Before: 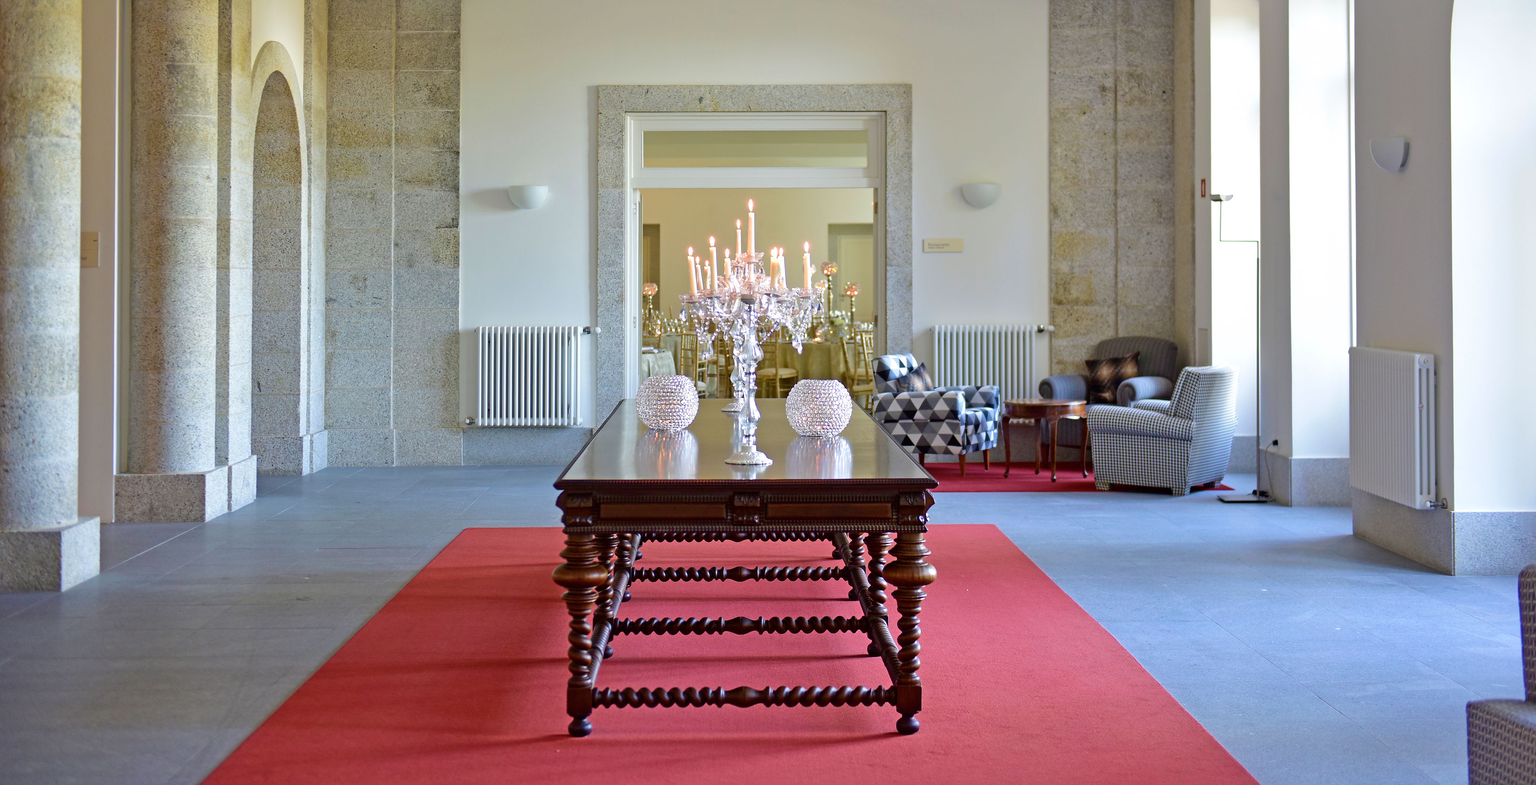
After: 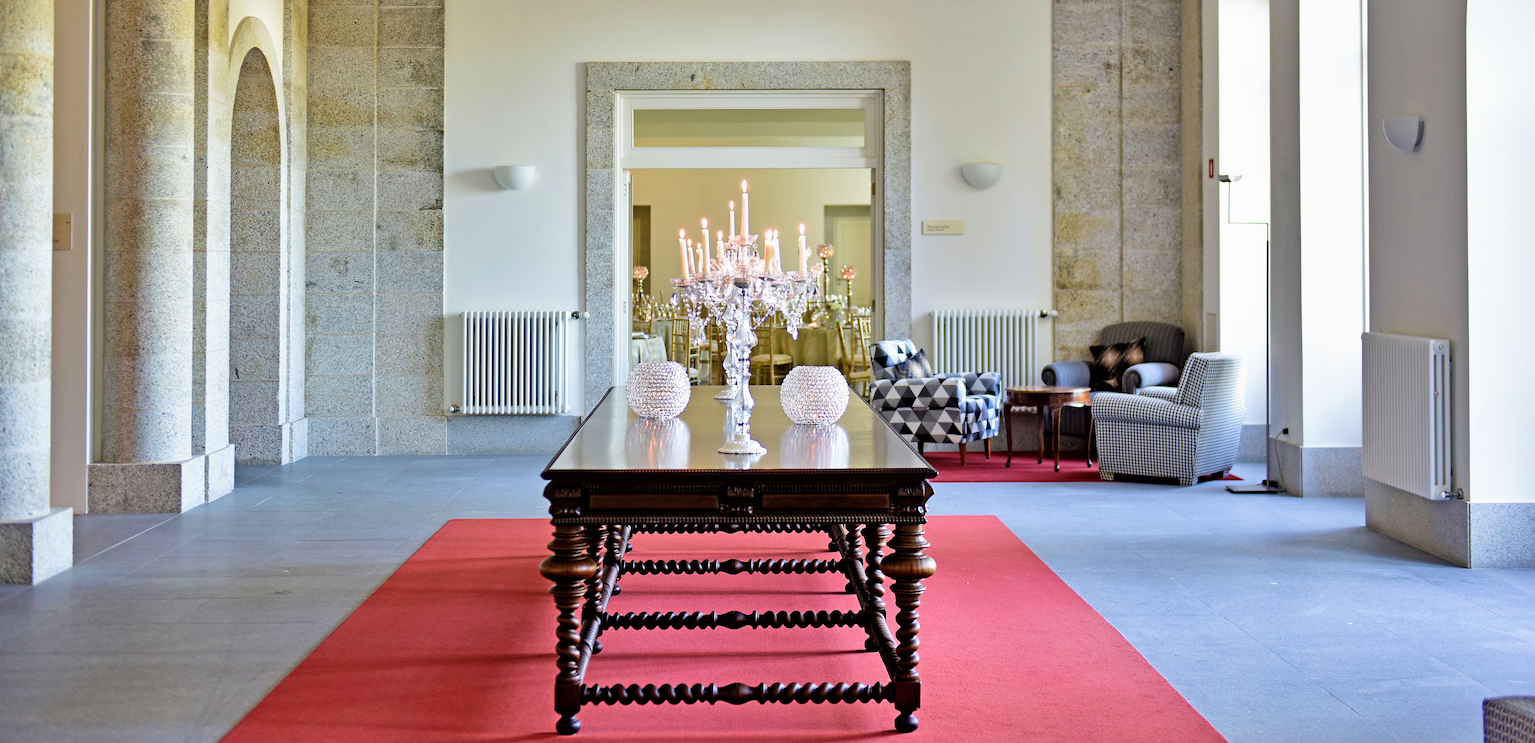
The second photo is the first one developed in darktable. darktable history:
exposure: exposure 0.485 EV, compensate highlight preservation false
crop: left 1.964%, top 3.251%, right 1.122%, bottom 4.933%
shadows and highlights: shadows 25, highlights -48, soften with gaussian
filmic rgb: black relative exposure -5 EV, white relative exposure 3.2 EV, hardness 3.42, contrast 1.2, highlights saturation mix -30%
